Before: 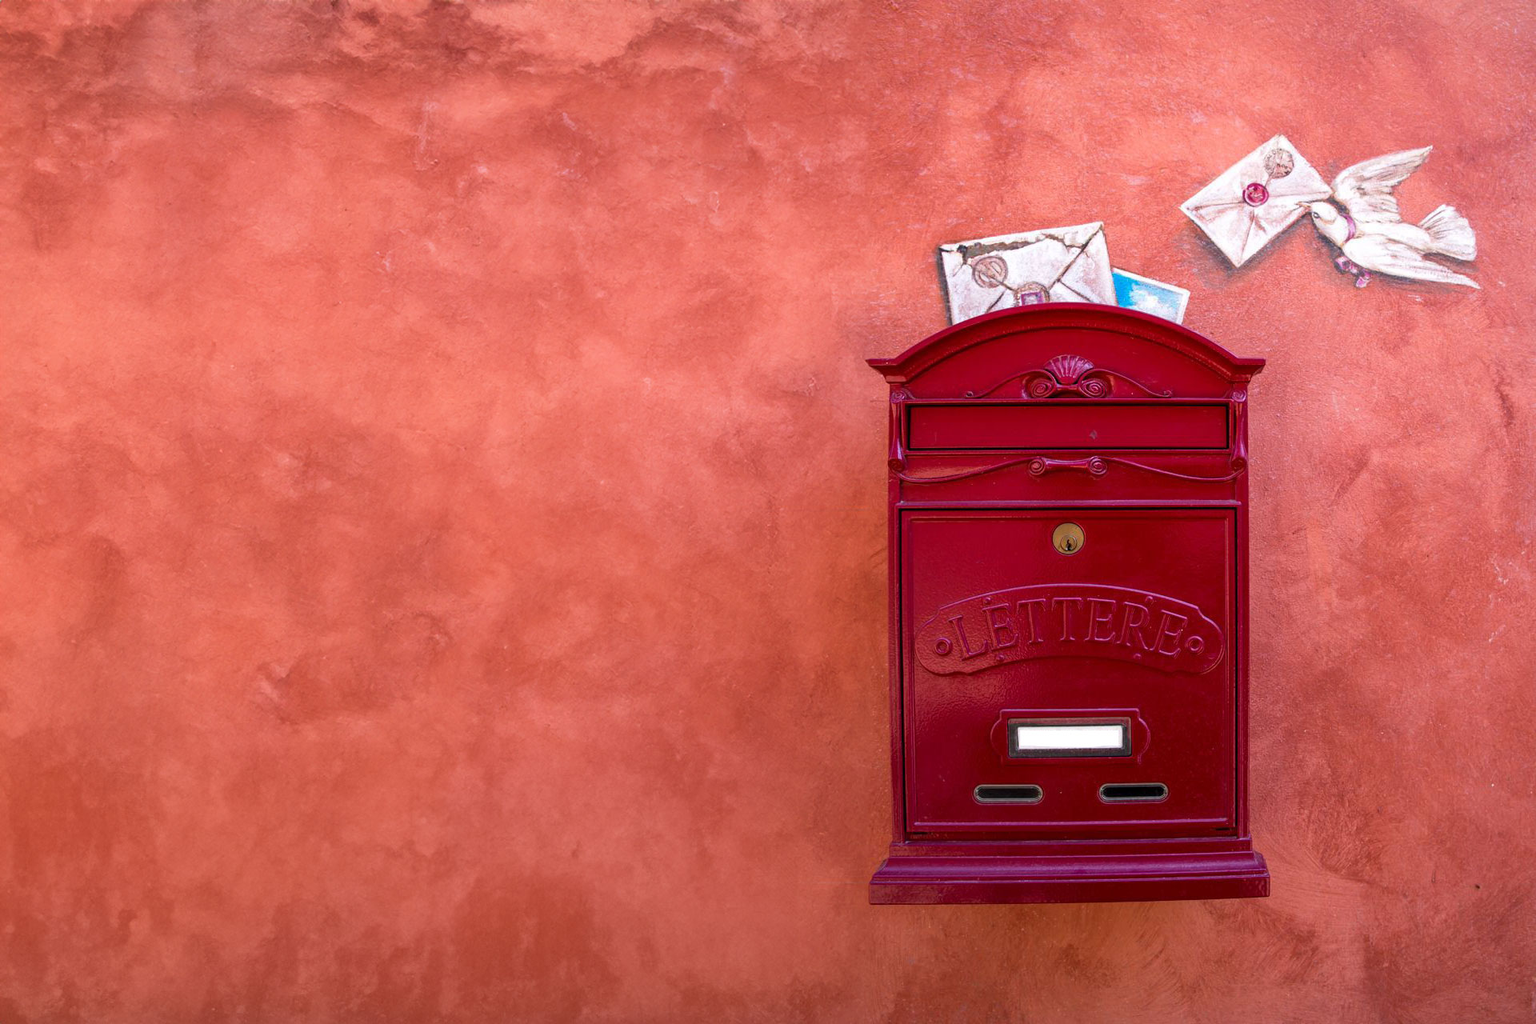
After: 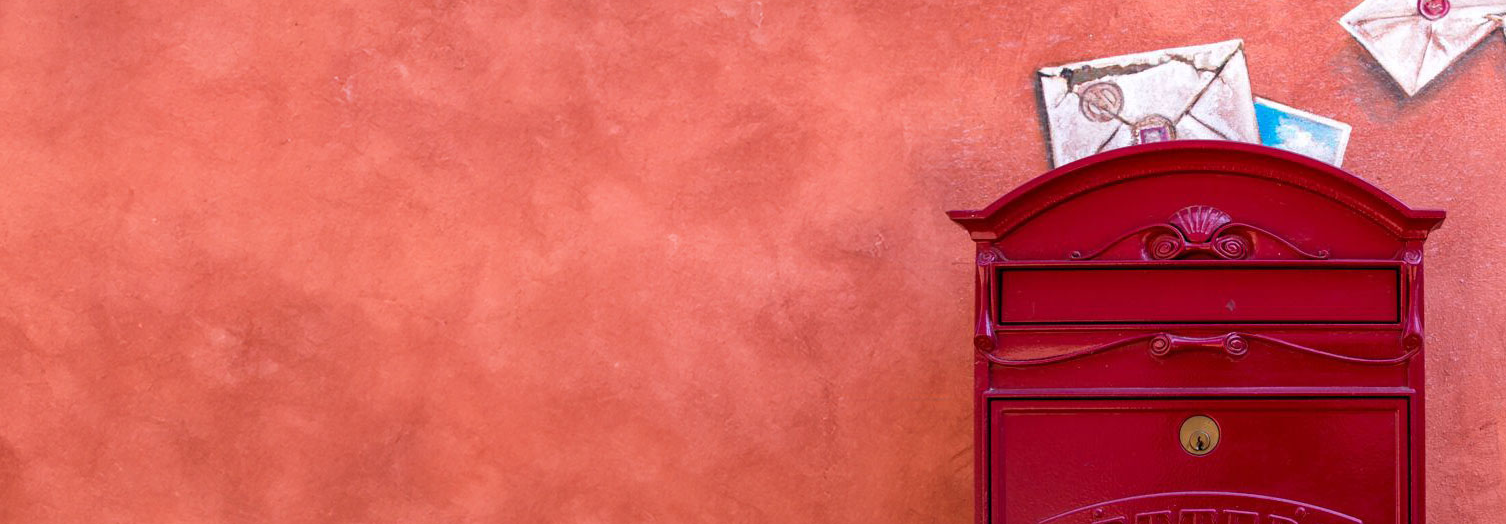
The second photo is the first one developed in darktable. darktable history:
crop: left 7.097%, top 18.61%, right 14.422%, bottom 40.413%
